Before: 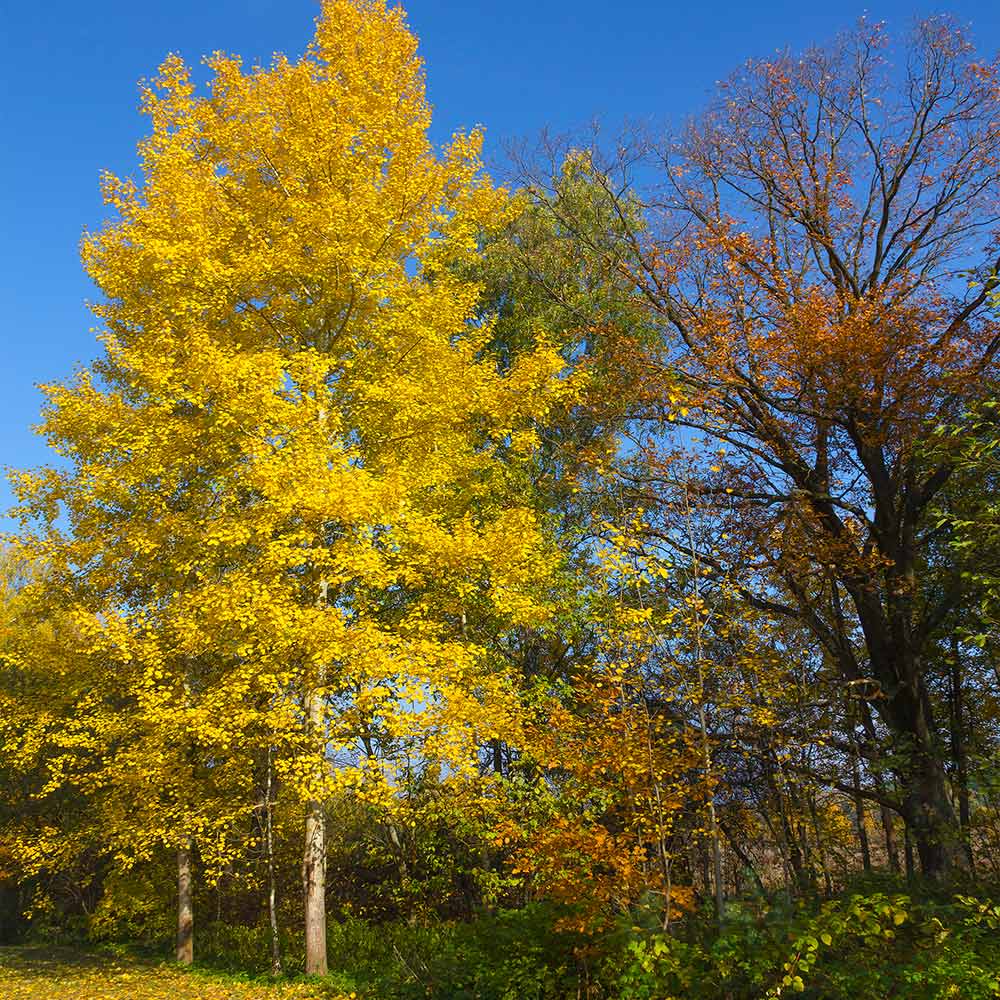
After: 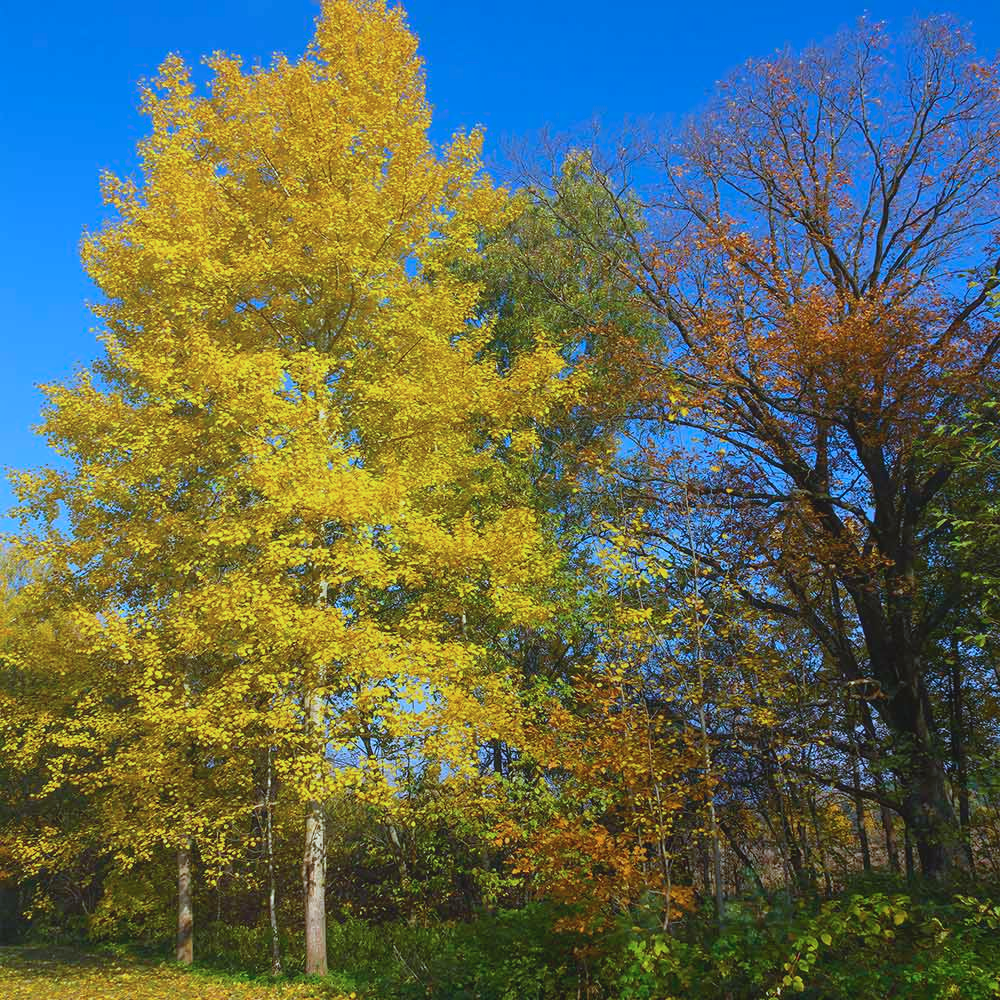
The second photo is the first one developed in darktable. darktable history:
local contrast: highlights 69%, shadows 65%, detail 82%, midtone range 0.331
color calibration: x 0.382, y 0.391, temperature 4088.11 K
